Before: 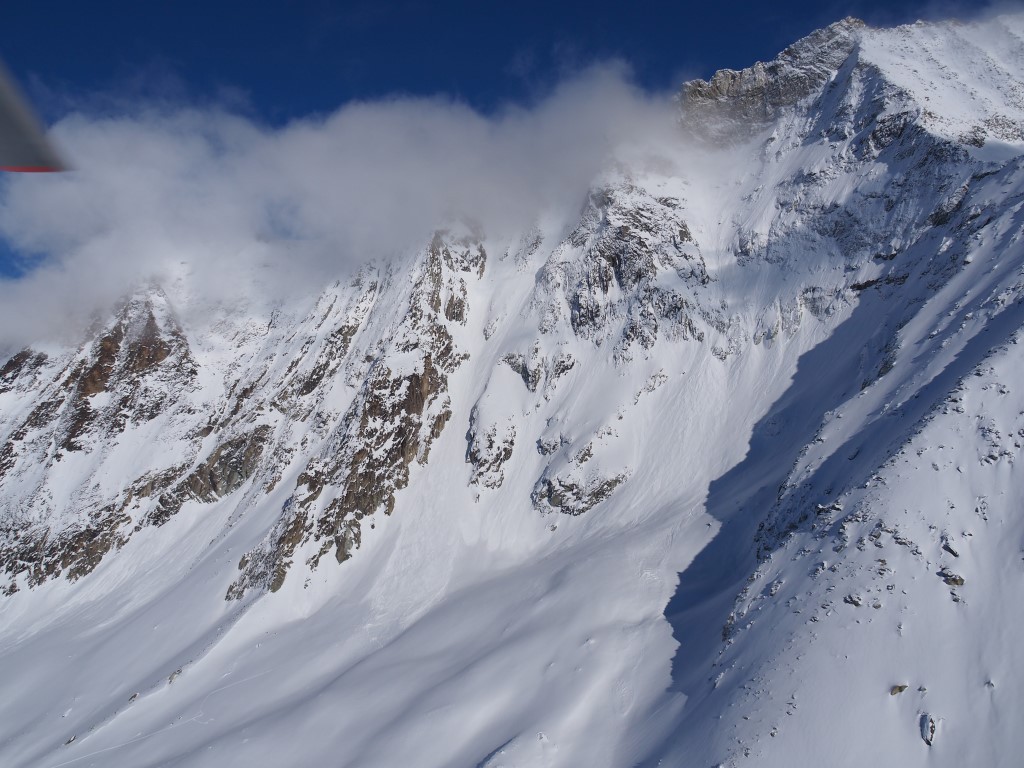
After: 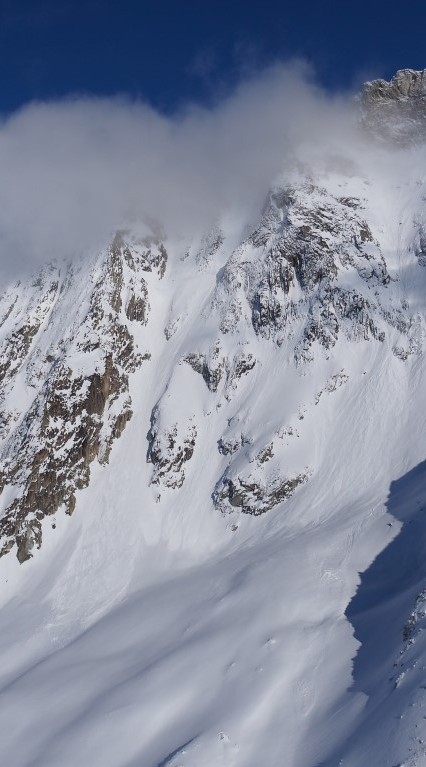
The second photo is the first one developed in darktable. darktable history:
crop: left 31.229%, right 27.105%
exposure: compensate highlight preservation false
